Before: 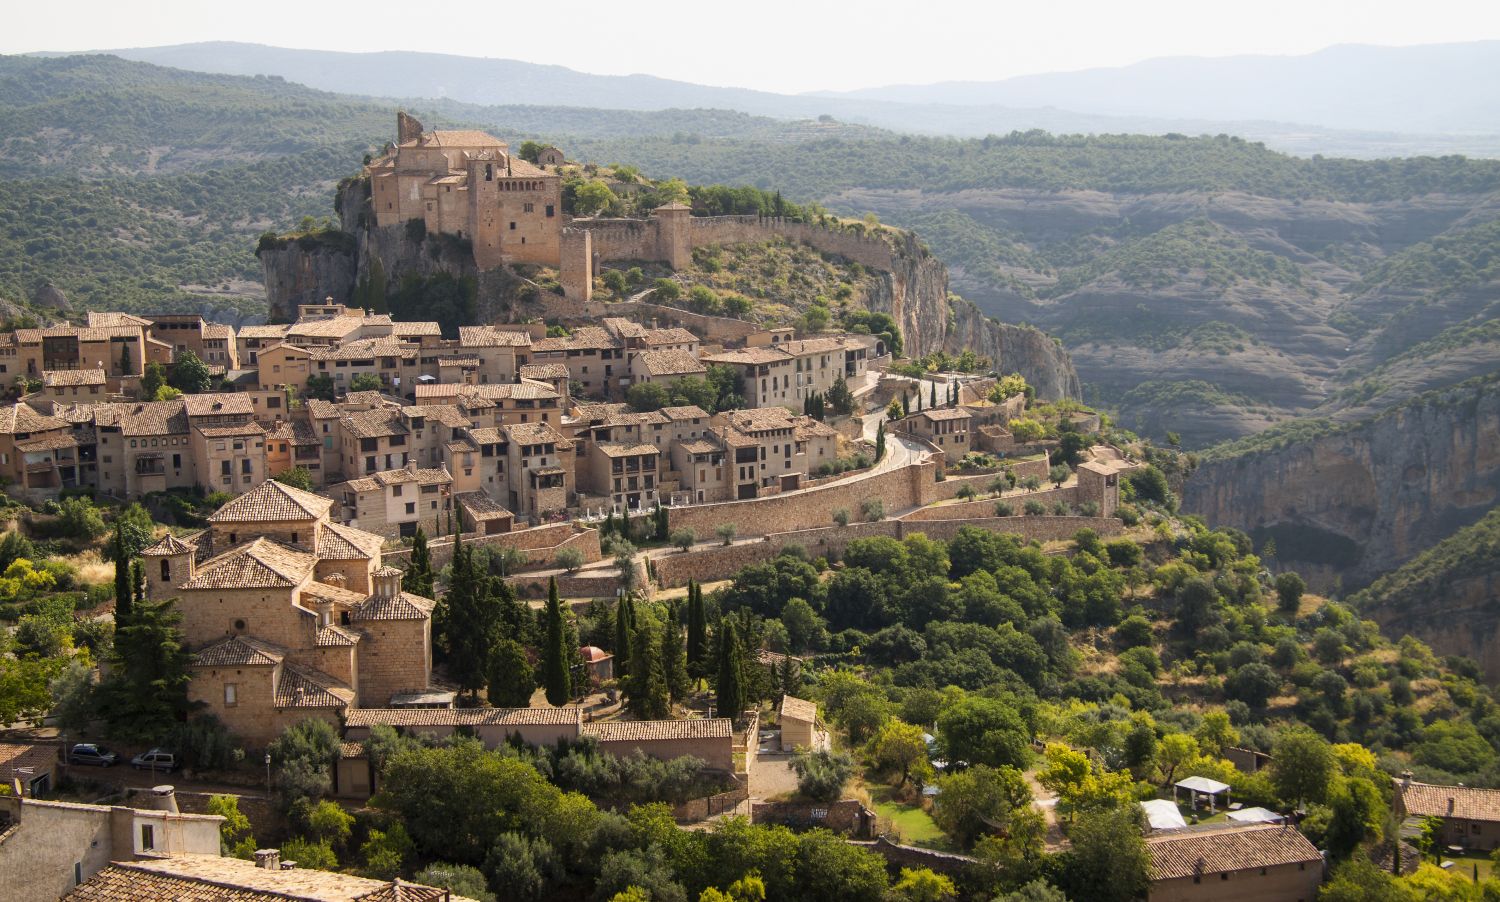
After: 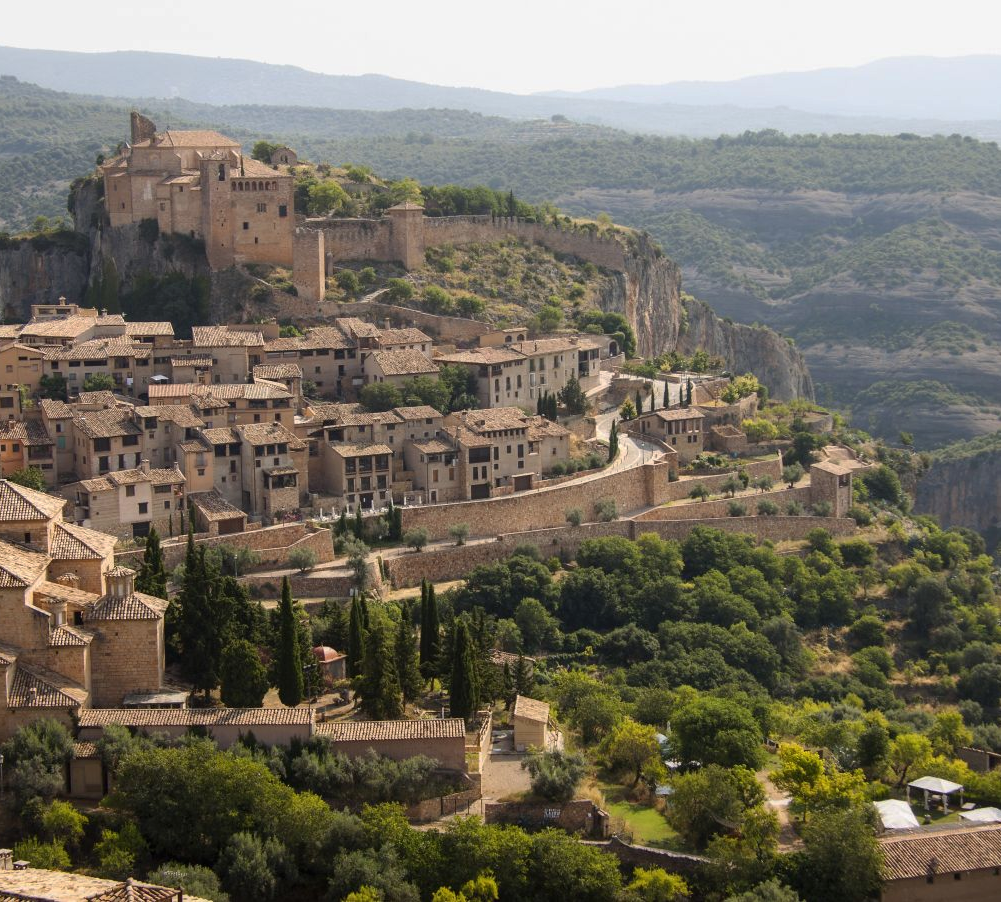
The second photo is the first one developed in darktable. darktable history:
base curve: curves: ch0 [(0, 0) (0.74, 0.67) (1, 1)], preserve colors none
crop and rotate: left 17.815%, right 15.435%
